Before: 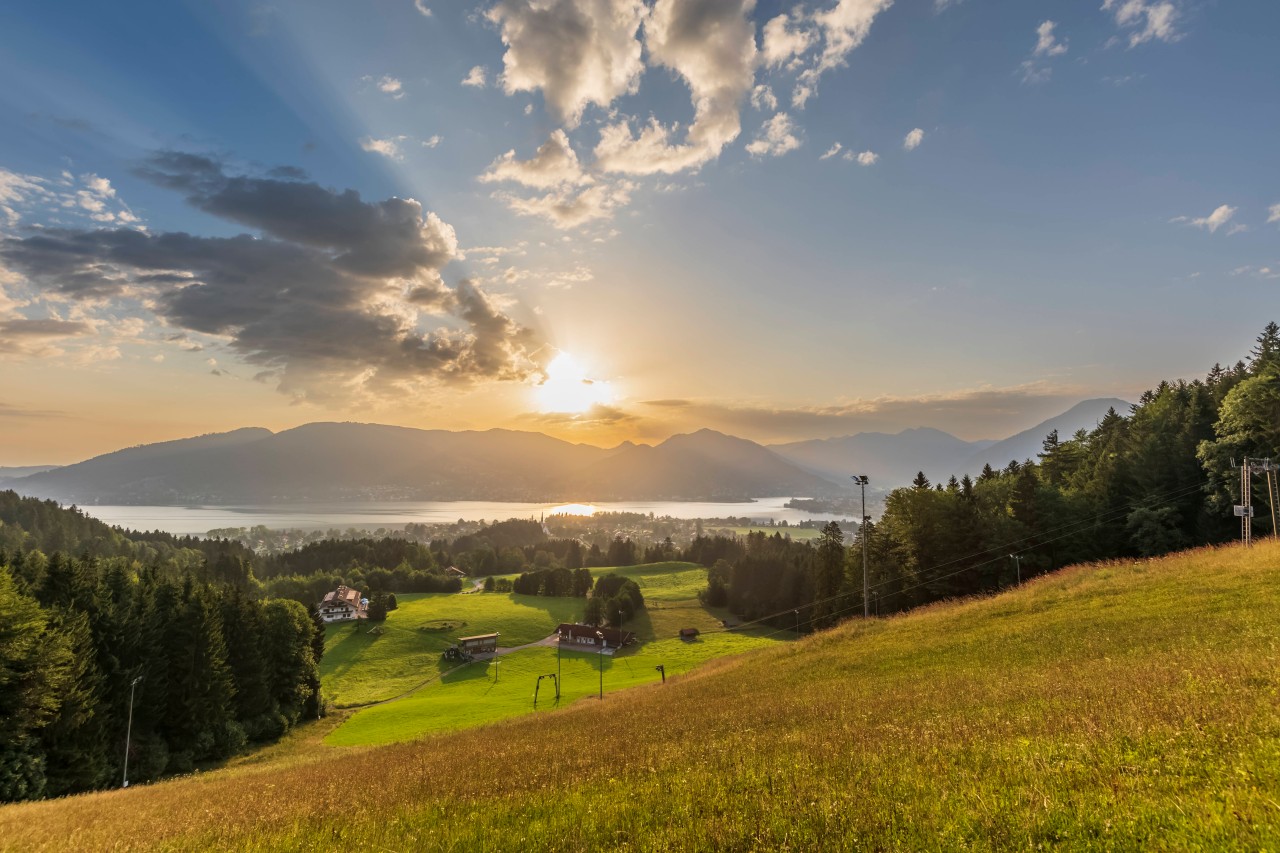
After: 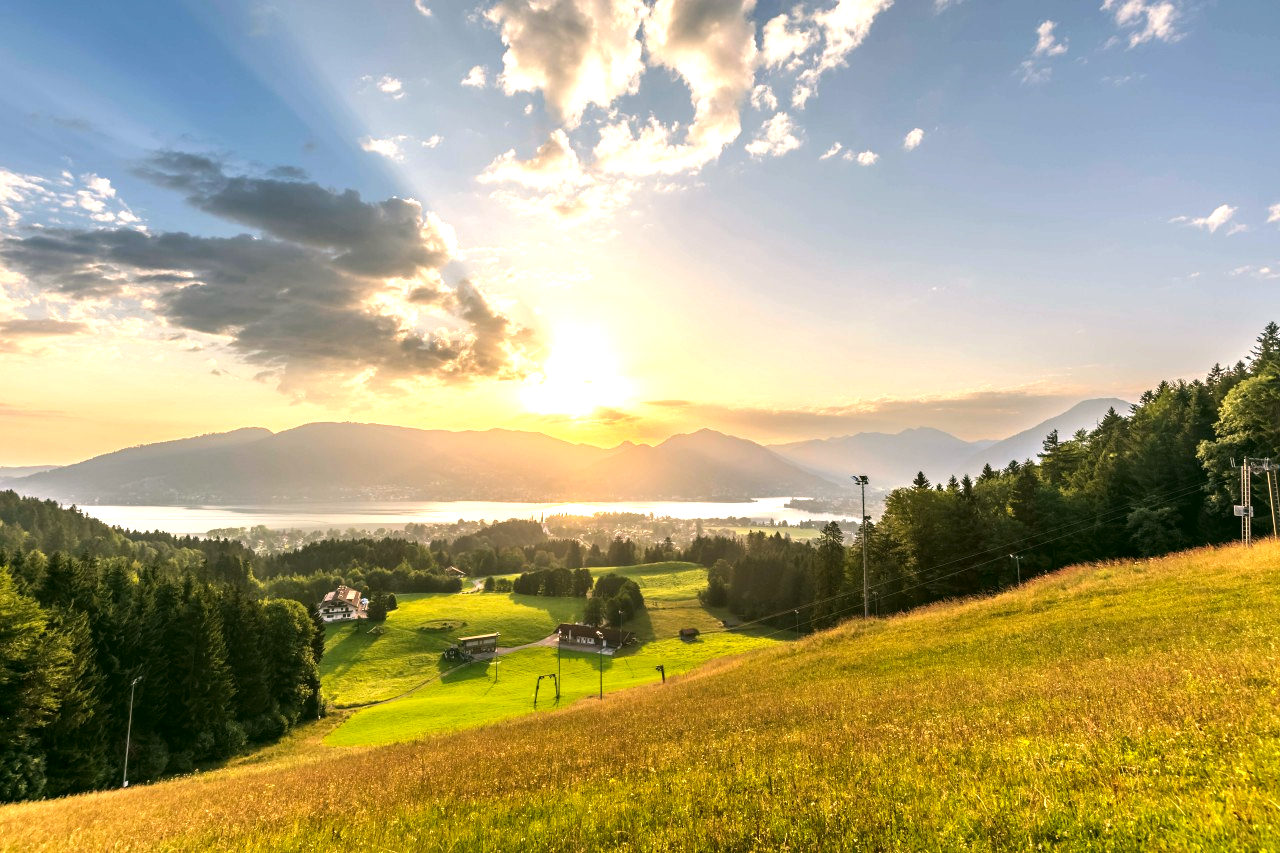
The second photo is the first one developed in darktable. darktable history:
exposure: black level correction 0, exposure 0.692 EV, compensate highlight preservation false
tone equalizer: -8 EV -0.456 EV, -7 EV -0.411 EV, -6 EV -0.296 EV, -5 EV -0.228 EV, -3 EV 0.233 EV, -2 EV 0.32 EV, -1 EV 0.414 EV, +0 EV 0.435 EV, edges refinement/feathering 500, mask exposure compensation -1.57 EV, preserve details no
color correction: highlights a* 4.26, highlights b* 4.94, shadows a* -7.67, shadows b* 4.56
